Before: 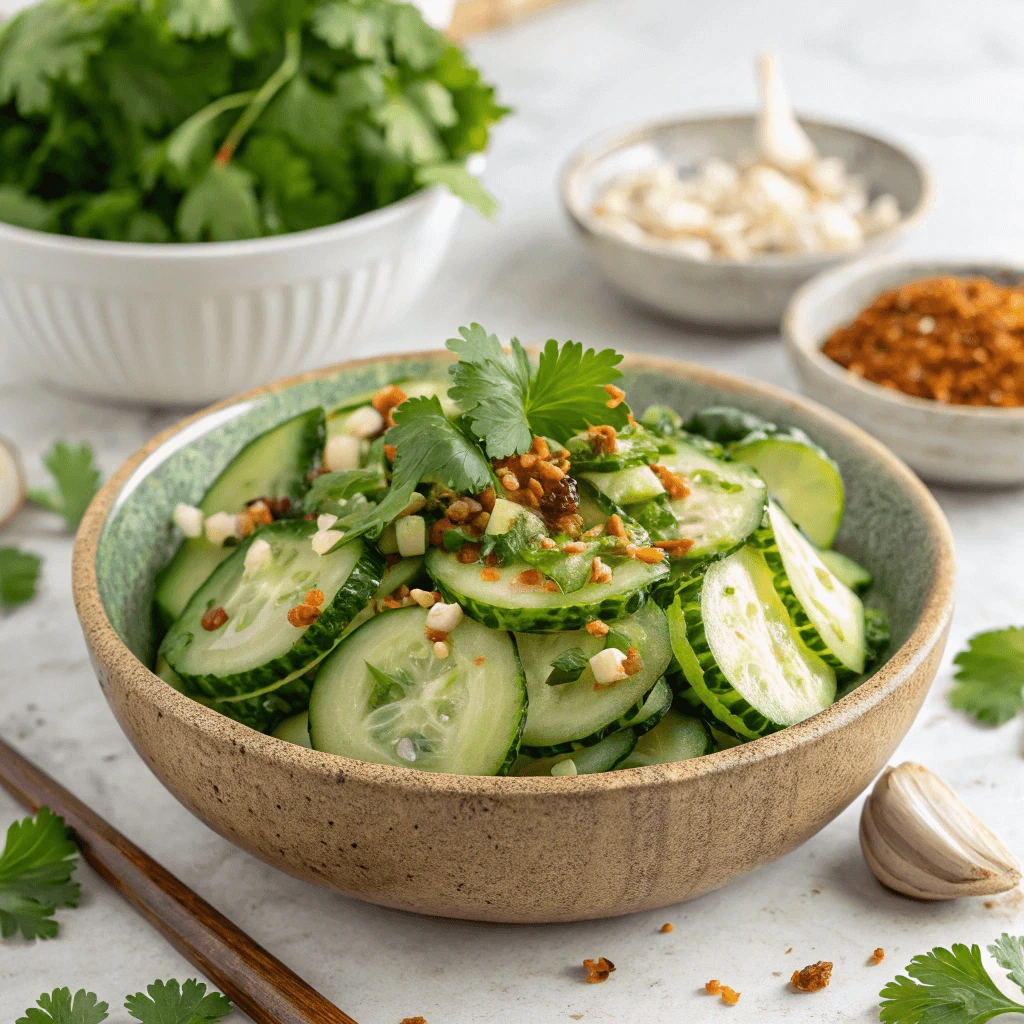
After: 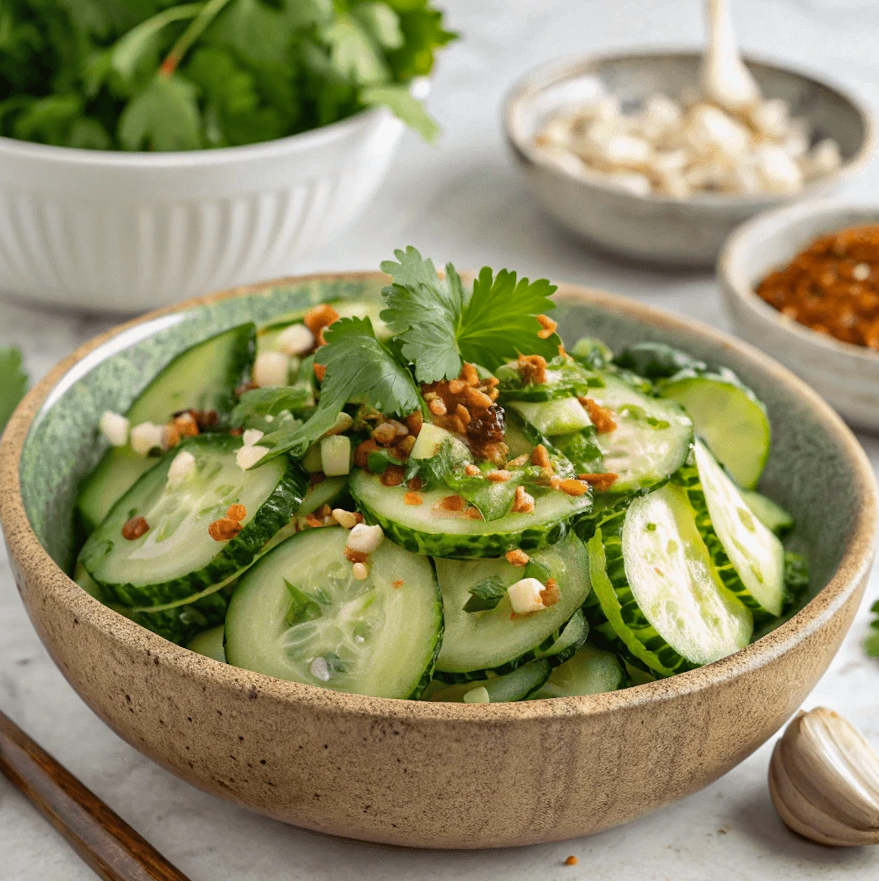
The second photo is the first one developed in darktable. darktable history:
shadows and highlights: low approximation 0.01, soften with gaussian
crop and rotate: angle -2.96°, left 5.144%, top 5.185%, right 4.634%, bottom 4.426%
